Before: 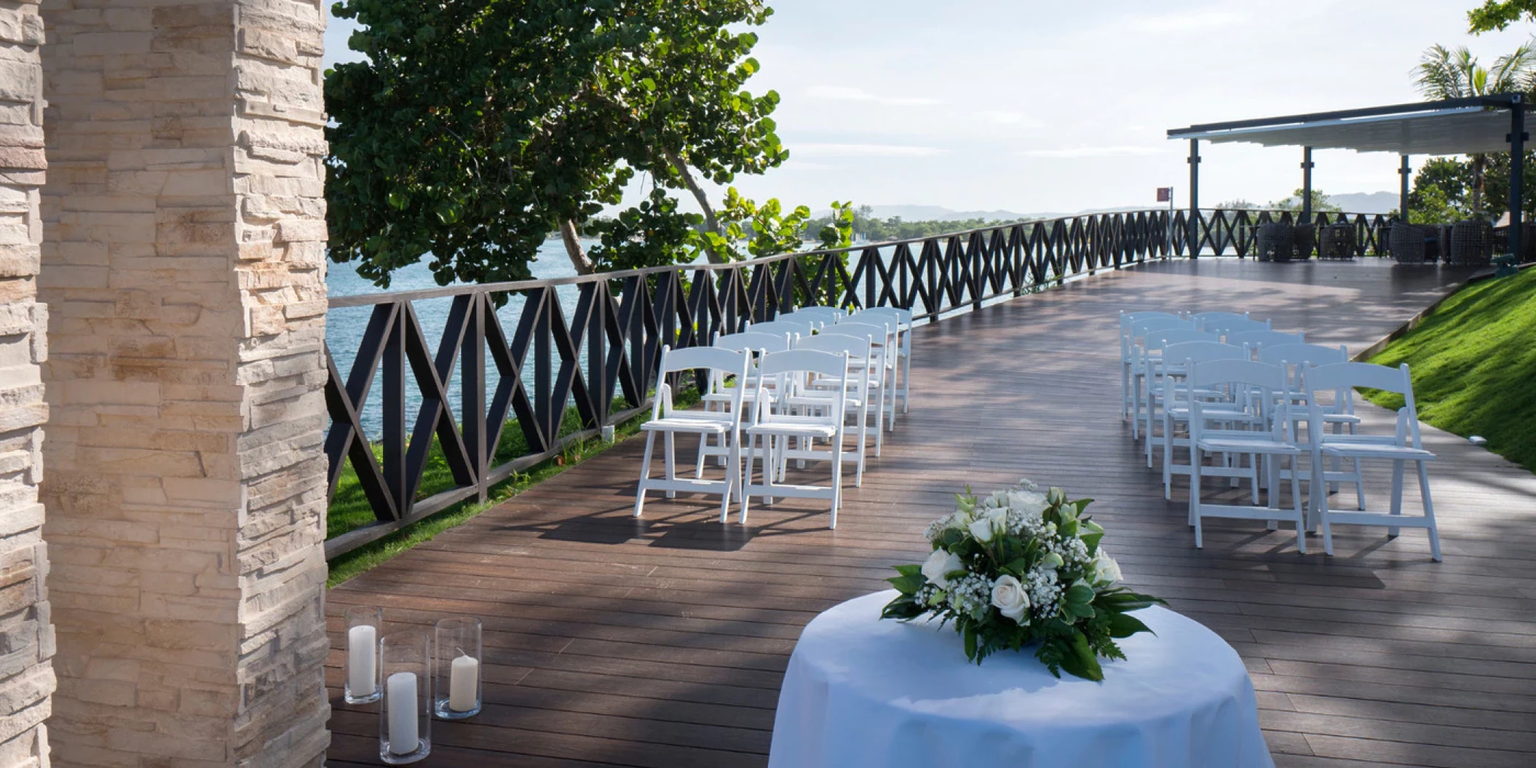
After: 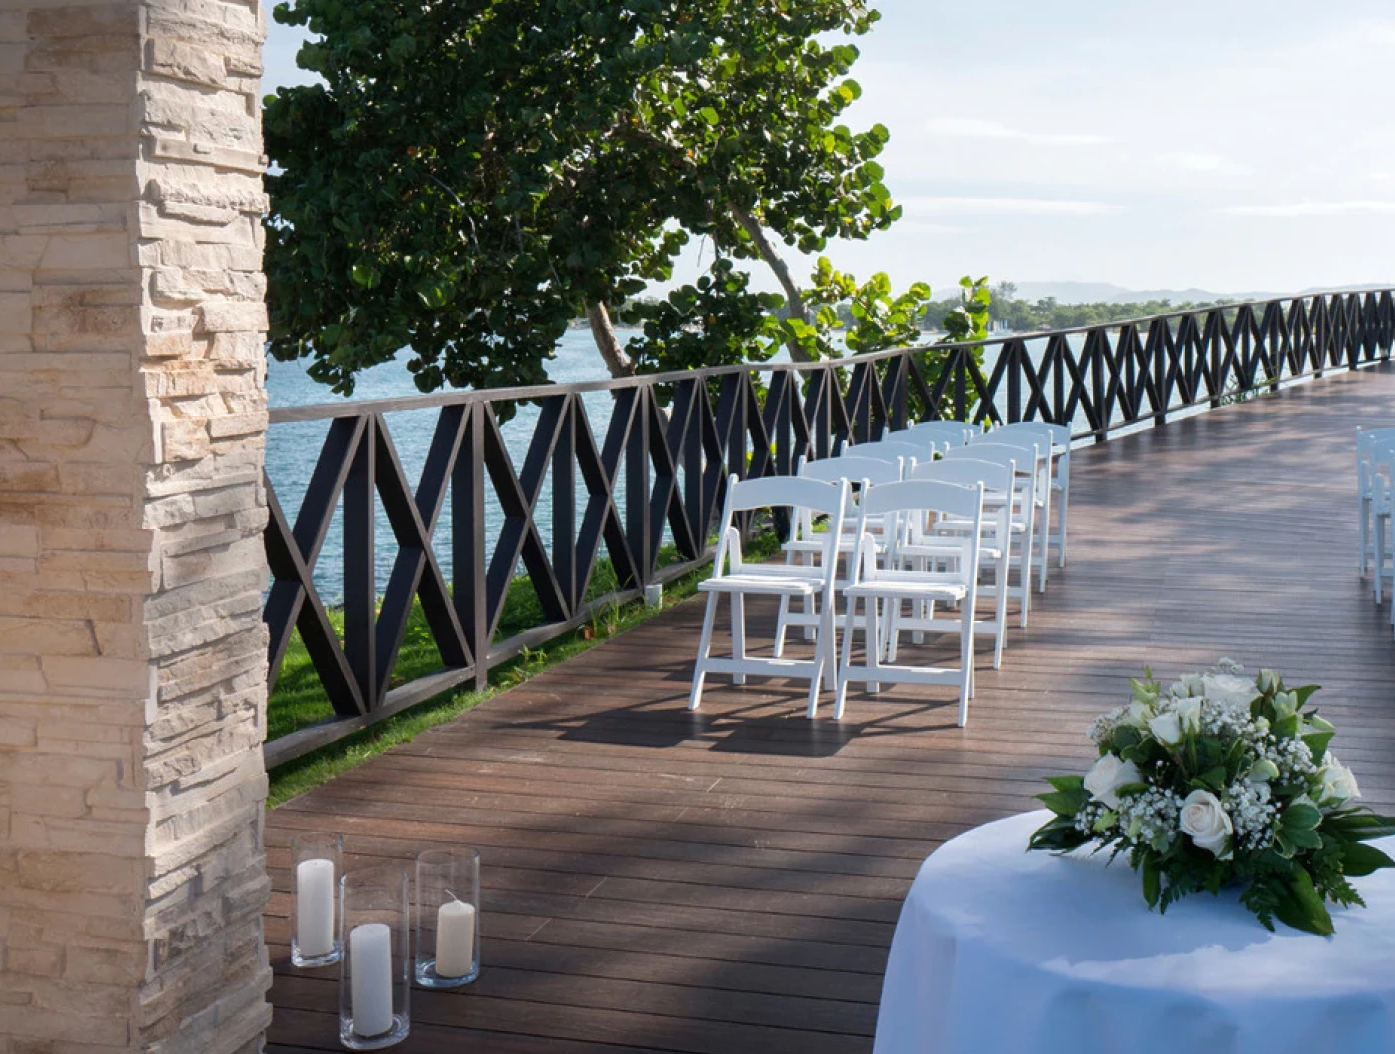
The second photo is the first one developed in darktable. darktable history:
crop and rotate: left 8.65%, right 25.222%
